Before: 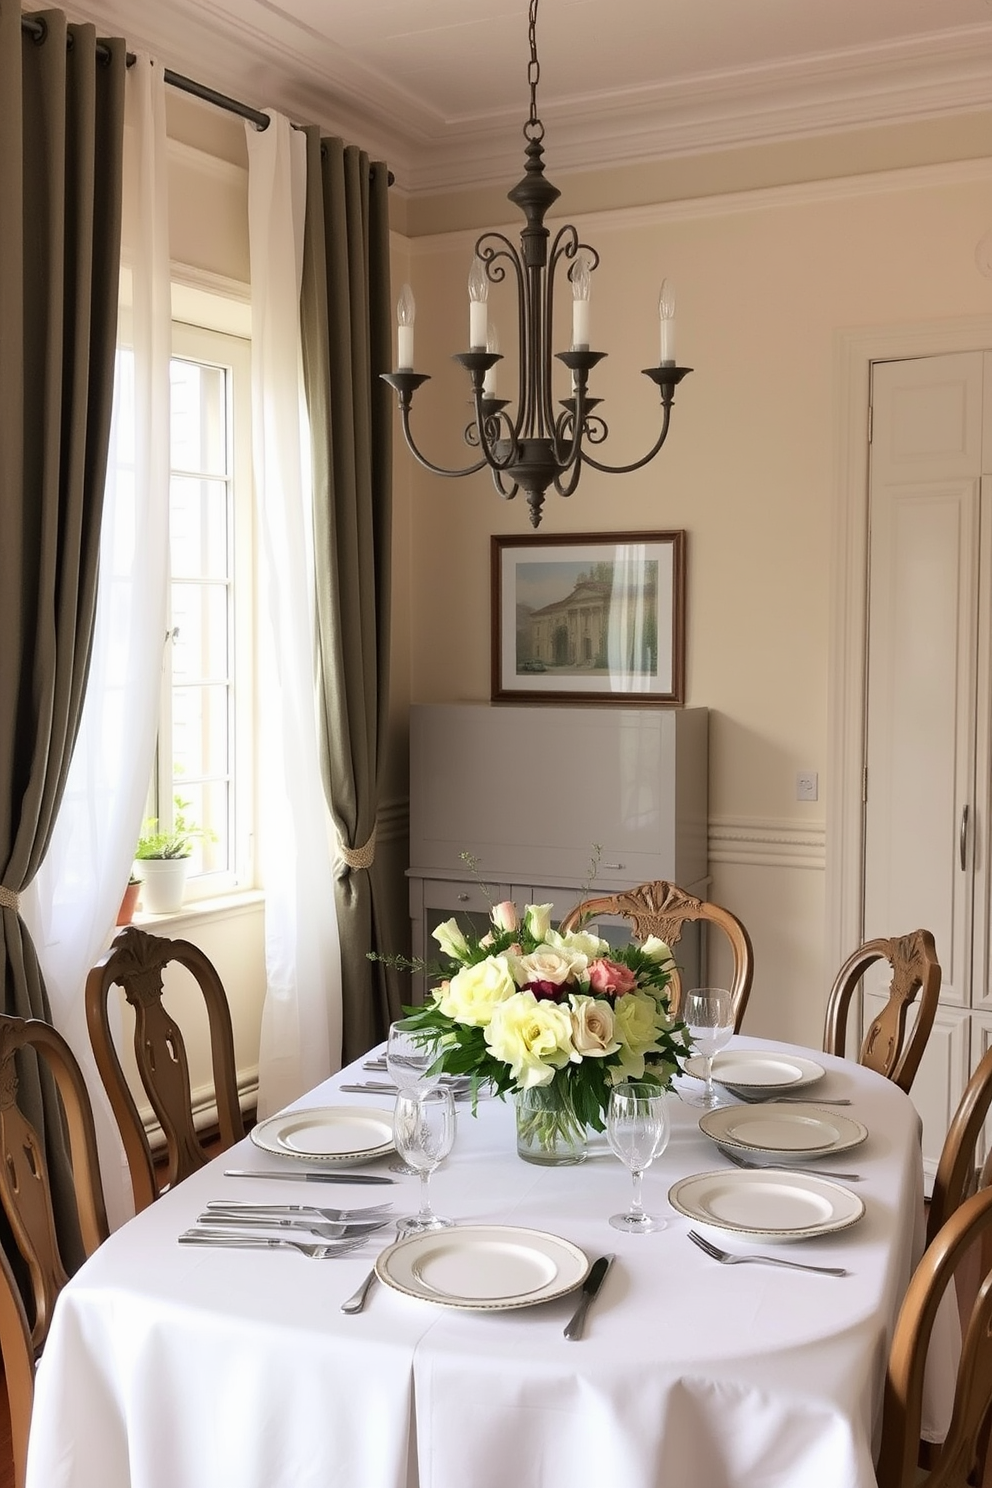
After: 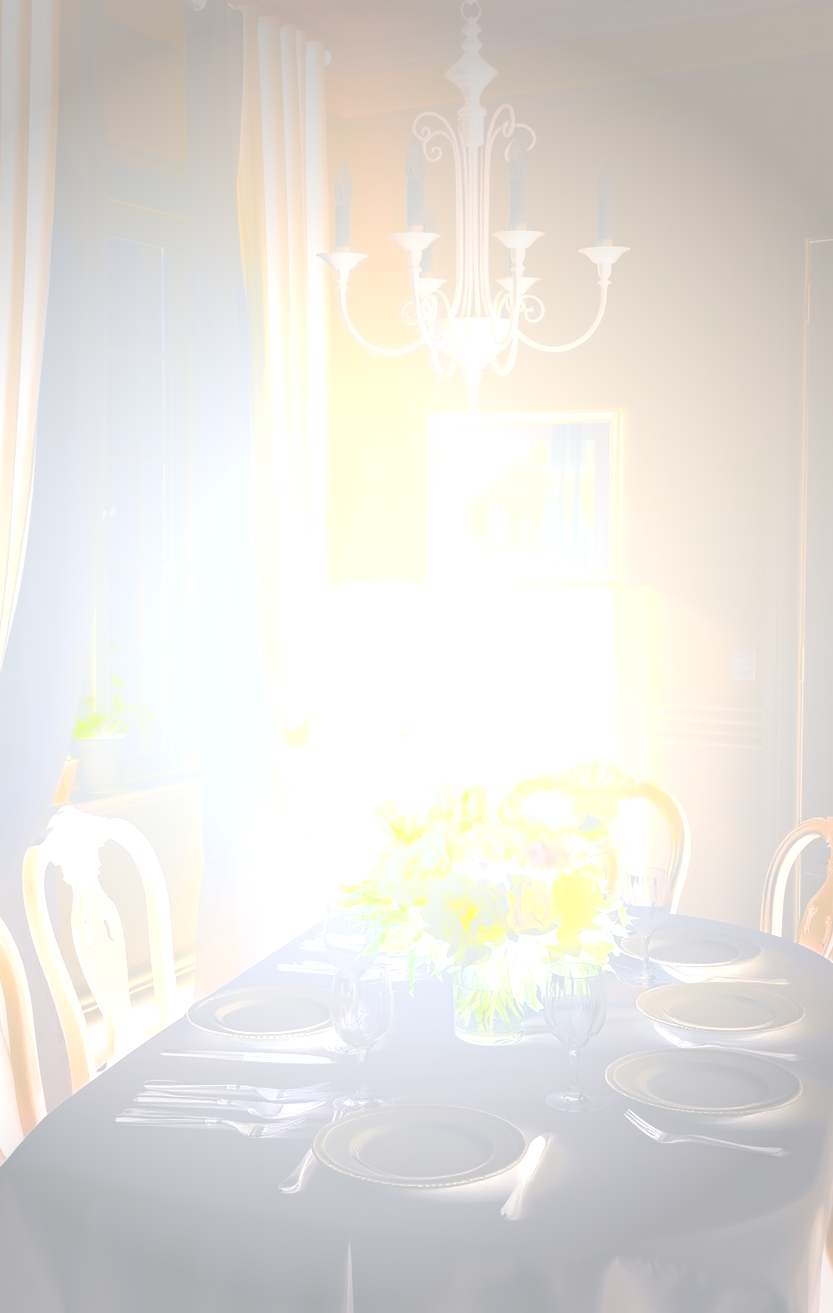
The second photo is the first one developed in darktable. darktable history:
vignetting: fall-off start 33.76%, fall-off radius 64.94%, brightness -0.575, center (-0.12, -0.002), width/height ratio 0.959
local contrast: highlights 100%, shadows 100%, detail 120%, midtone range 0.2
bloom: size 70%, threshold 25%, strength 70%
exposure: exposure 0.2 EV, compensate highlight preservation false
base curve: curves: ch0 [(0, 0) (0.036, 0.025) (0.121, 0.166) (0.206, 0.329) (0.605, 0.79) (1, 1)], preserve colors none
white balance: red 0.954, blue 1.079
crop: left 6.446%, top 8.188%, right 9.538%, bottom 3.548%
